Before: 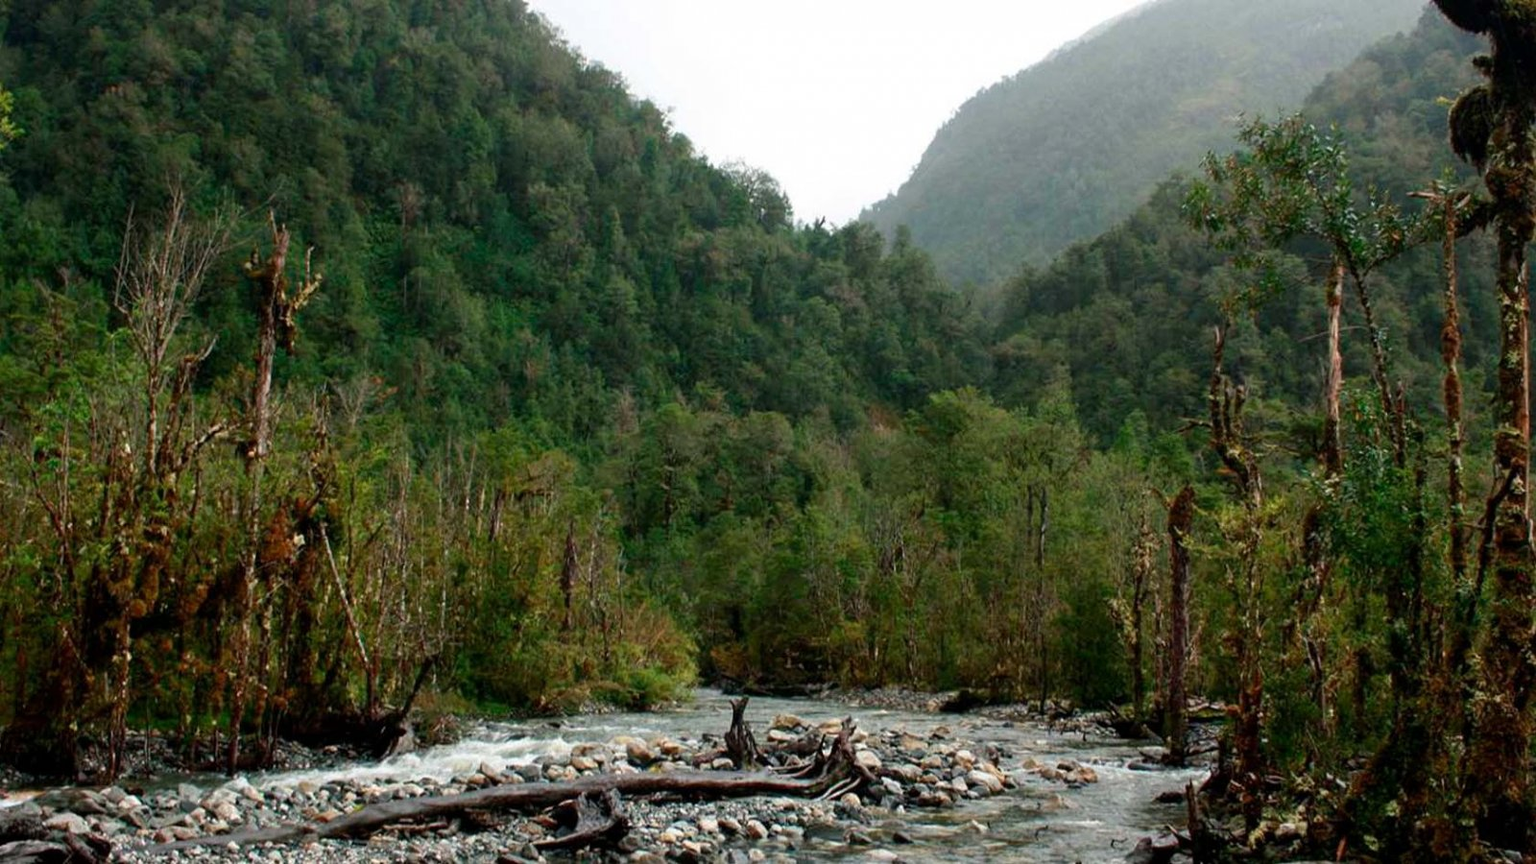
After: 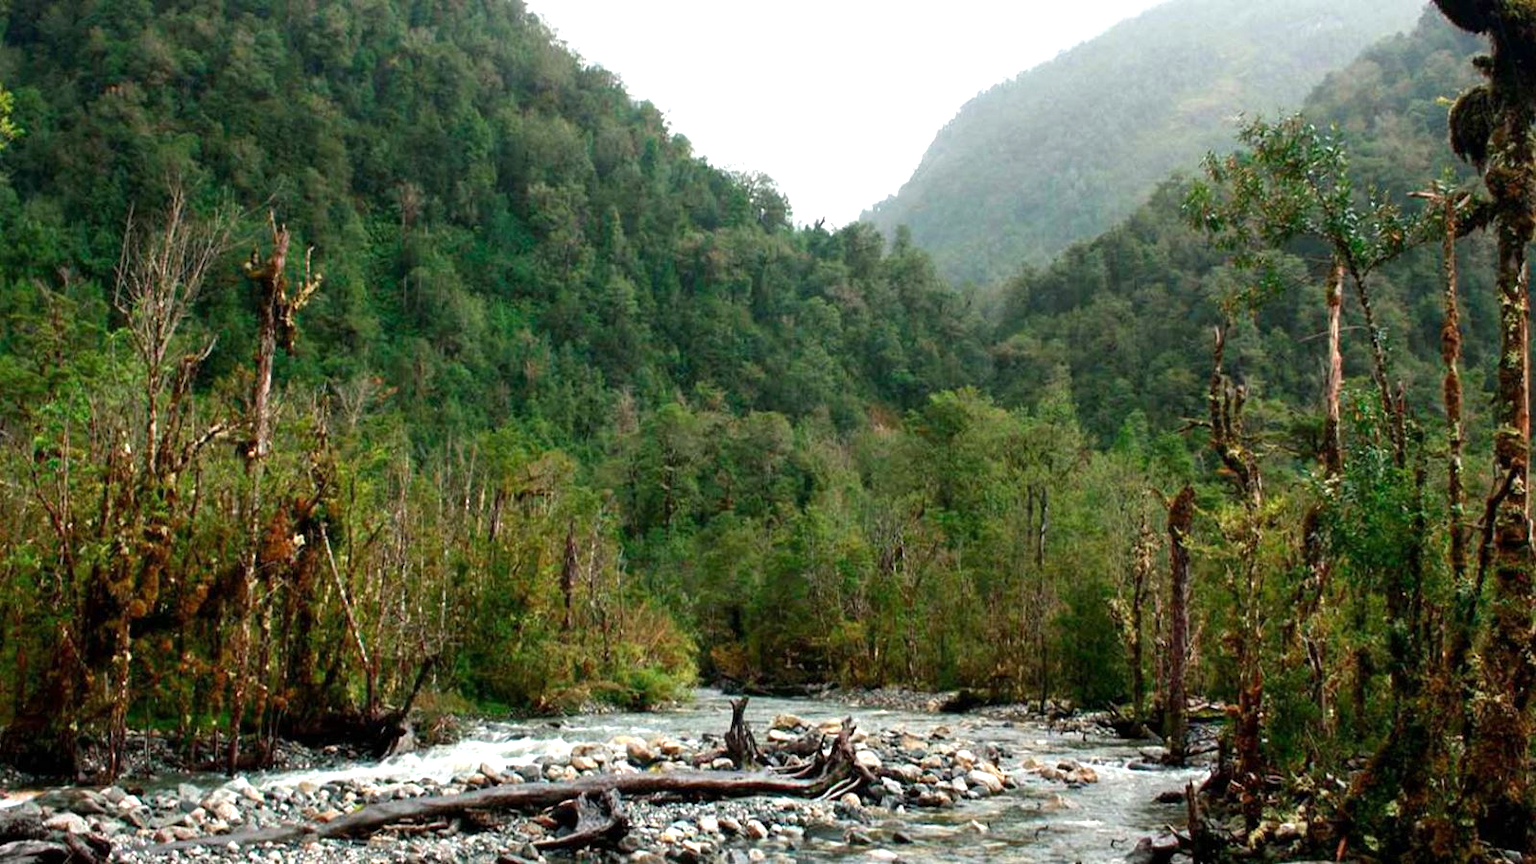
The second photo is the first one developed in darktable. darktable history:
exposure: exposure 0.781 EV, compensate highlight preservation false
